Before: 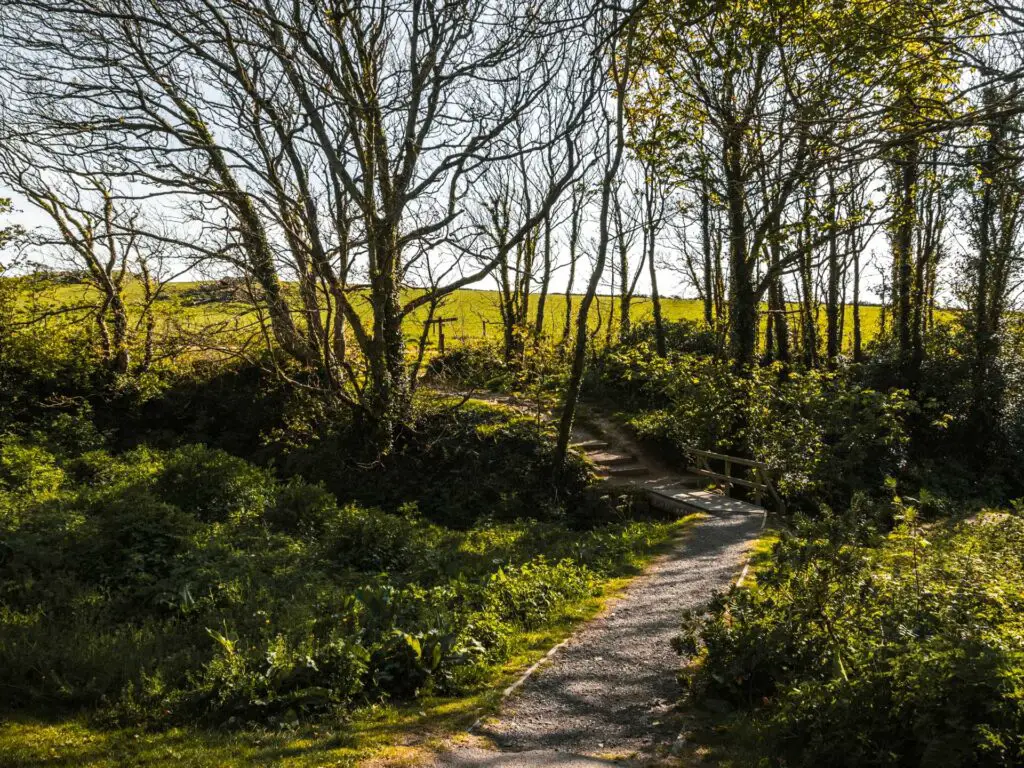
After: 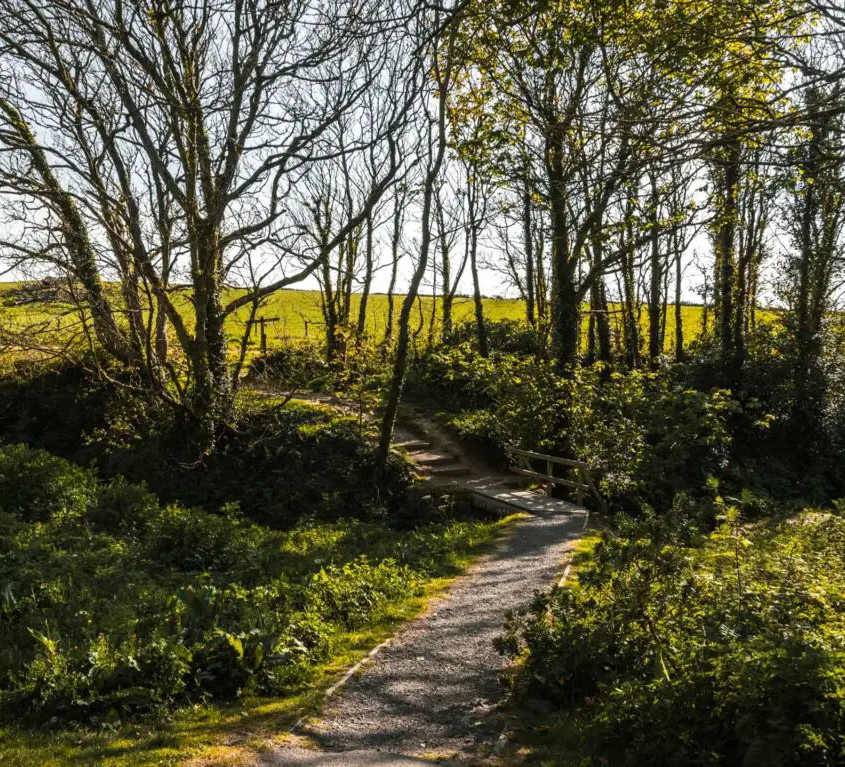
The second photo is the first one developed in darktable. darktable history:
crop: left 17.412%, bottom 0.019%
